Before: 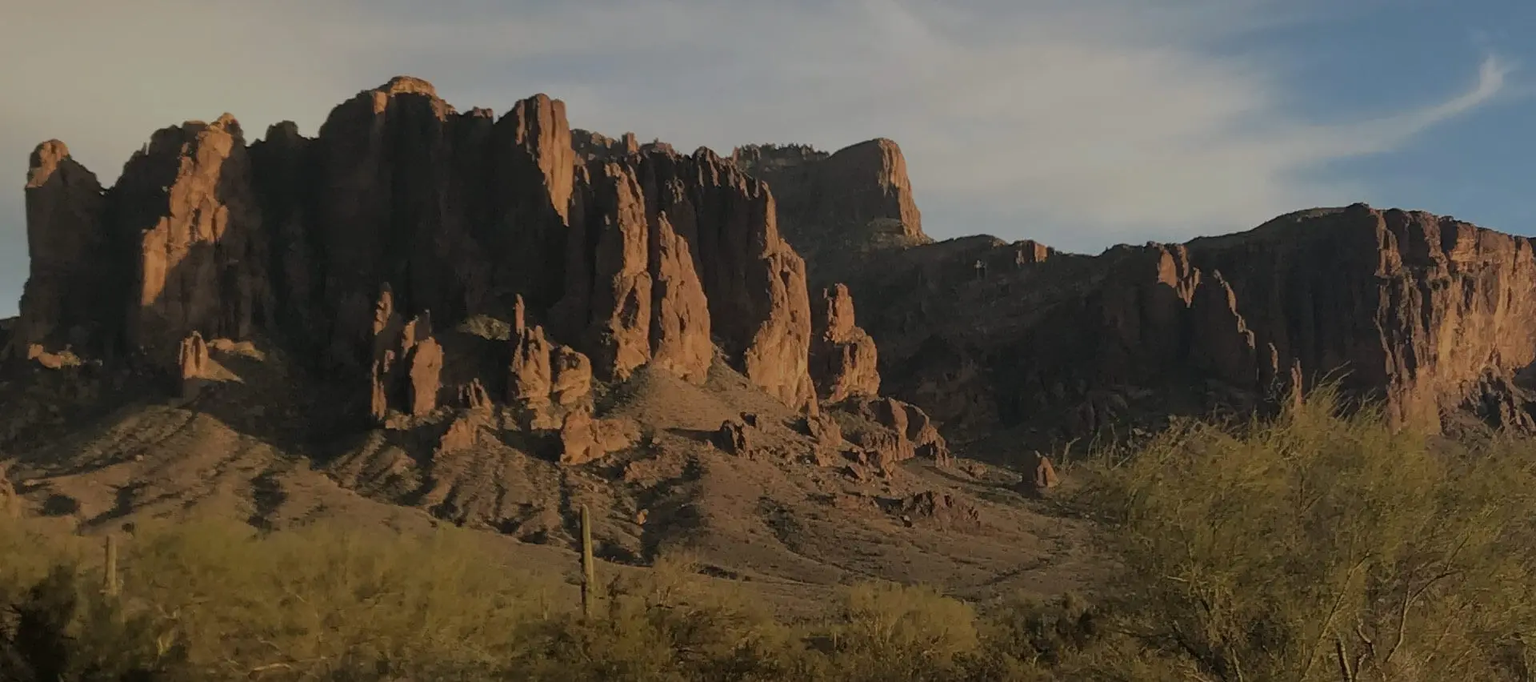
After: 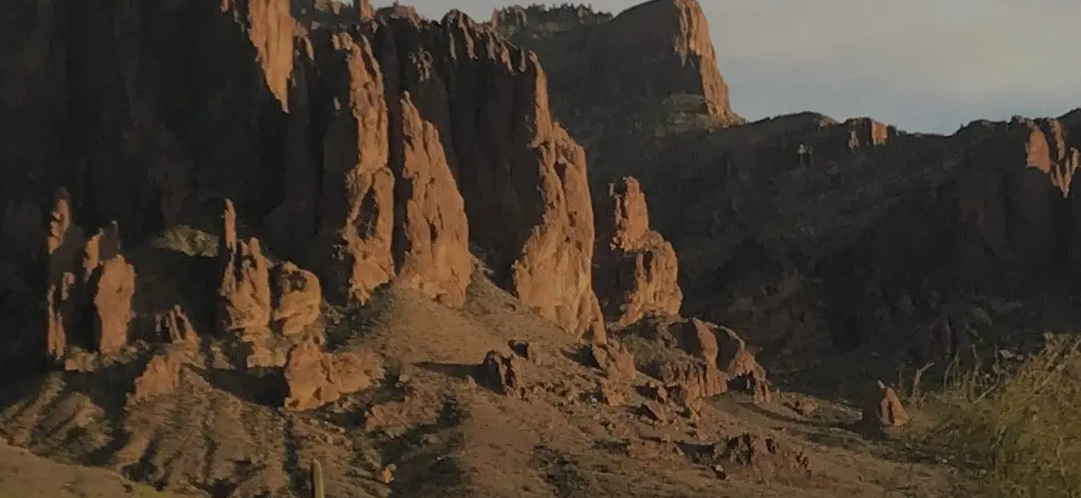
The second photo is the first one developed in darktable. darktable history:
rotate and perspective: rotation -1.24°, automatic cropping off
crop and rotate: left 22.13%, top 22.054%, right 22.026%, bottom 22.102%
